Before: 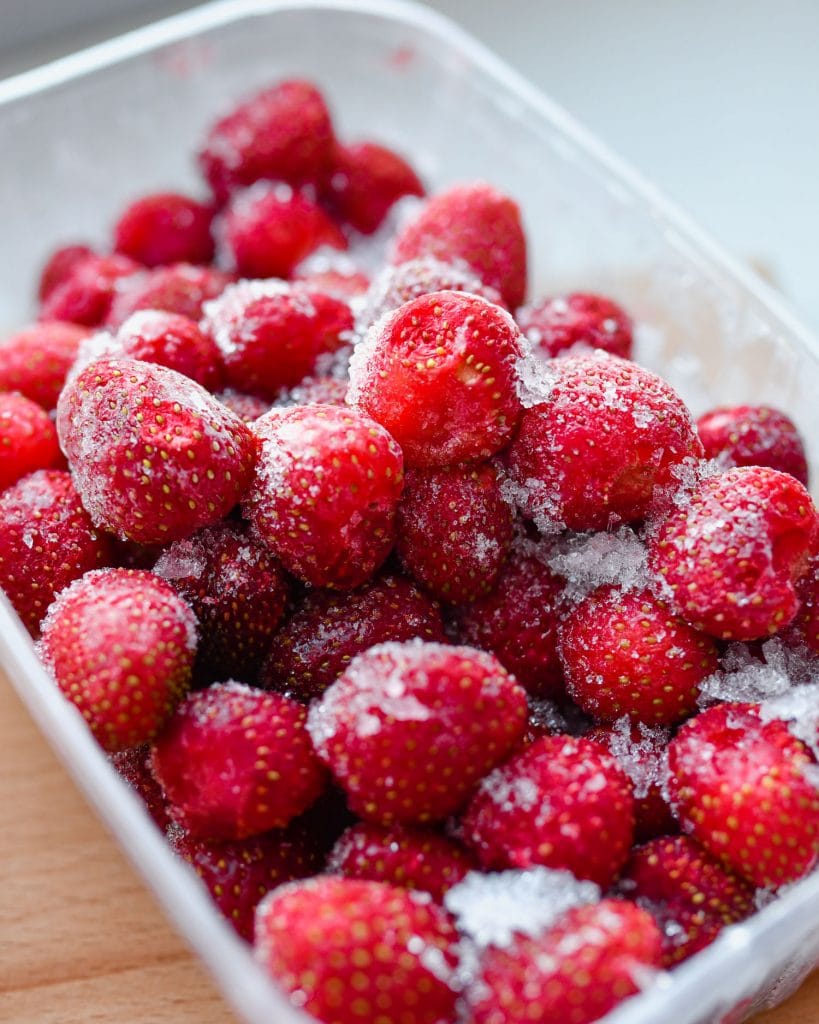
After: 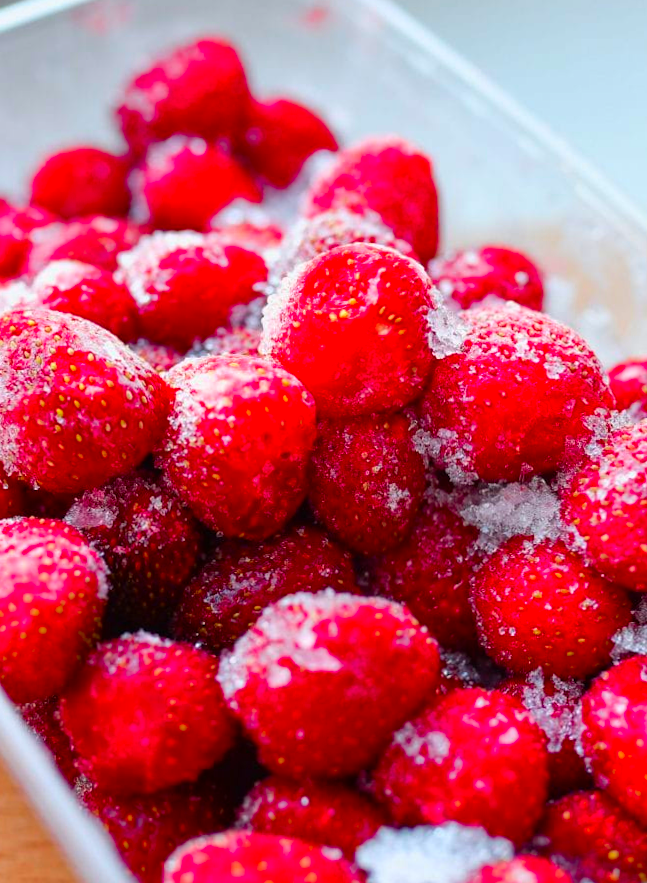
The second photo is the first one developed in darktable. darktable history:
rotate and perspective: rotation 0.226°, lens shift (vertical) -0.042, crop left 0.023, crop right 0.982, crop top 0.006, crop bottom 0.994
color correction: saturation 1.8
crop: left 9.929%, top 3.475%, right 9.188%, bottom 9.529%
